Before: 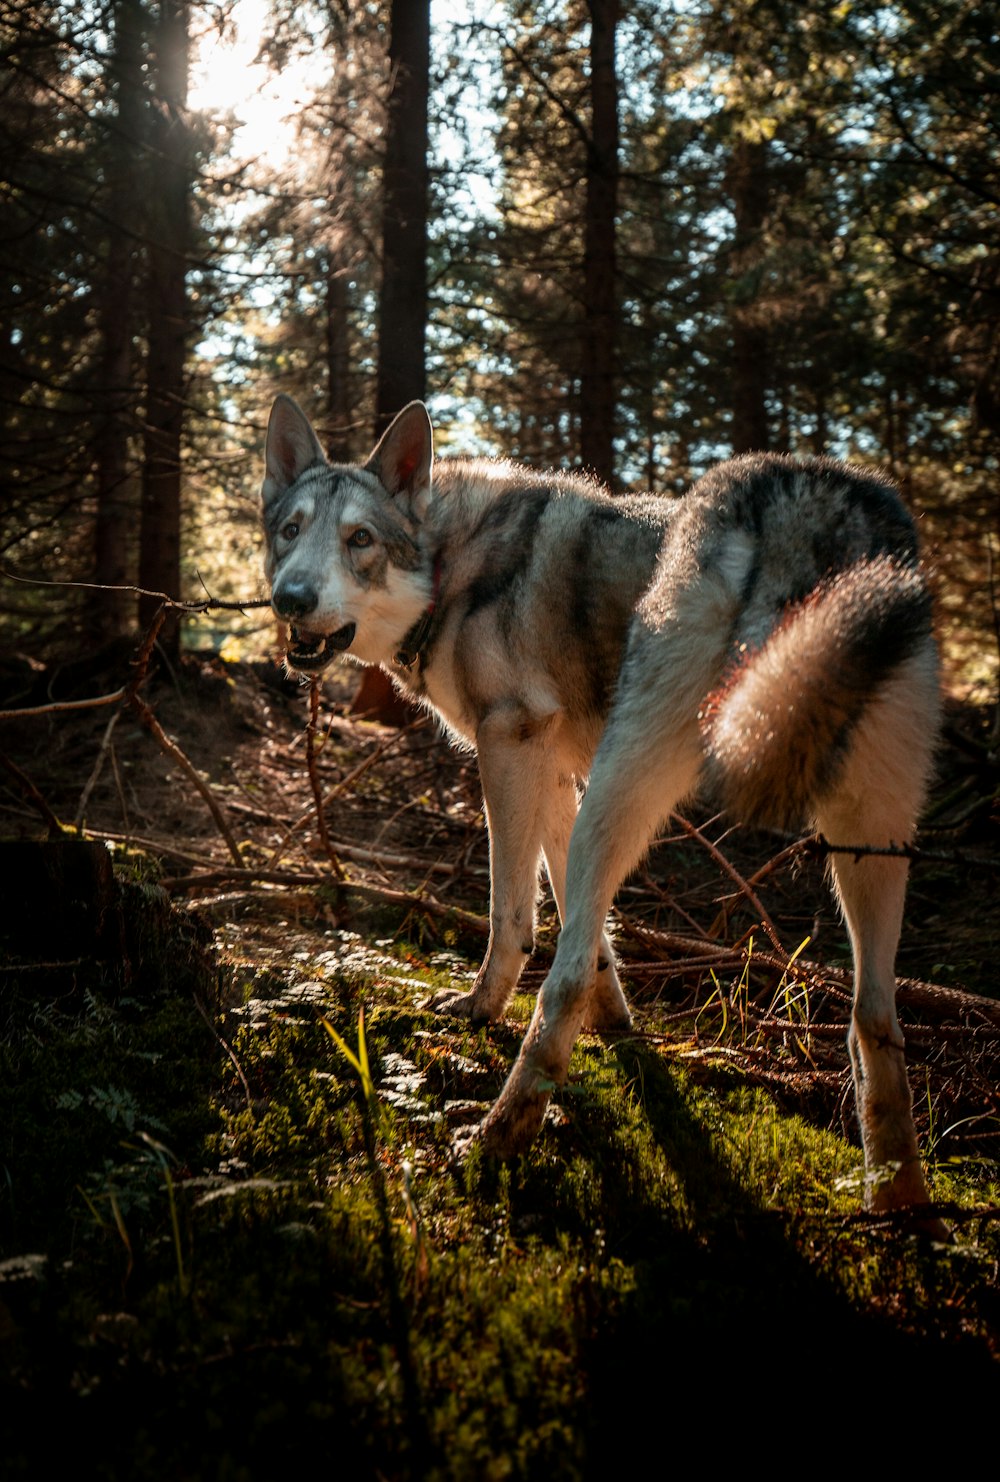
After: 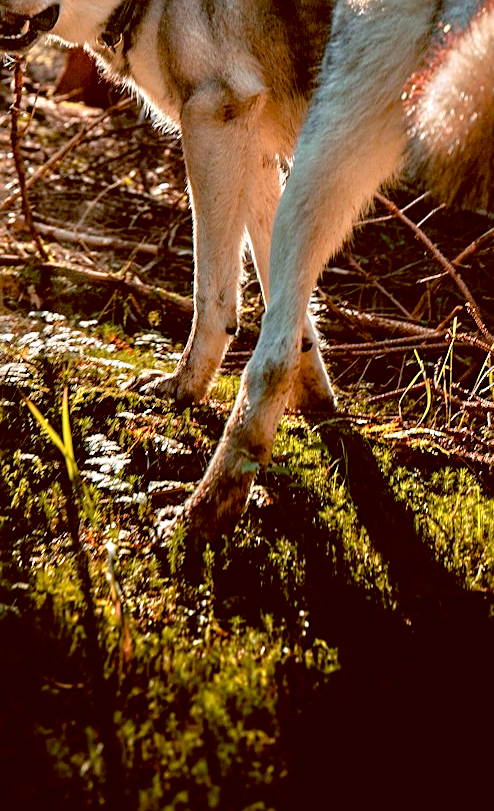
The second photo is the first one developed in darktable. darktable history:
tone equalizer: -7 EV 0.15 EV, -6 EV 0.6 EV, -5 EV 1.15 EV, -4 EV 1.33 EV, -3 EV 1.15 EV, -2 EV 0.6 EV, -1 EV 0.15 EV, mask exposure compensation -0.5 EV
color balance: lift [1, 1.015, 1.004, 0.985], gamma [1, 0.958, 0.971, 1.042], gain [1, 0.956, 0.977, 1.044]
sharpen: on, module defaults
crop: left 29.672%, top 41.786%, right 20.851%, bottom 3.487%
